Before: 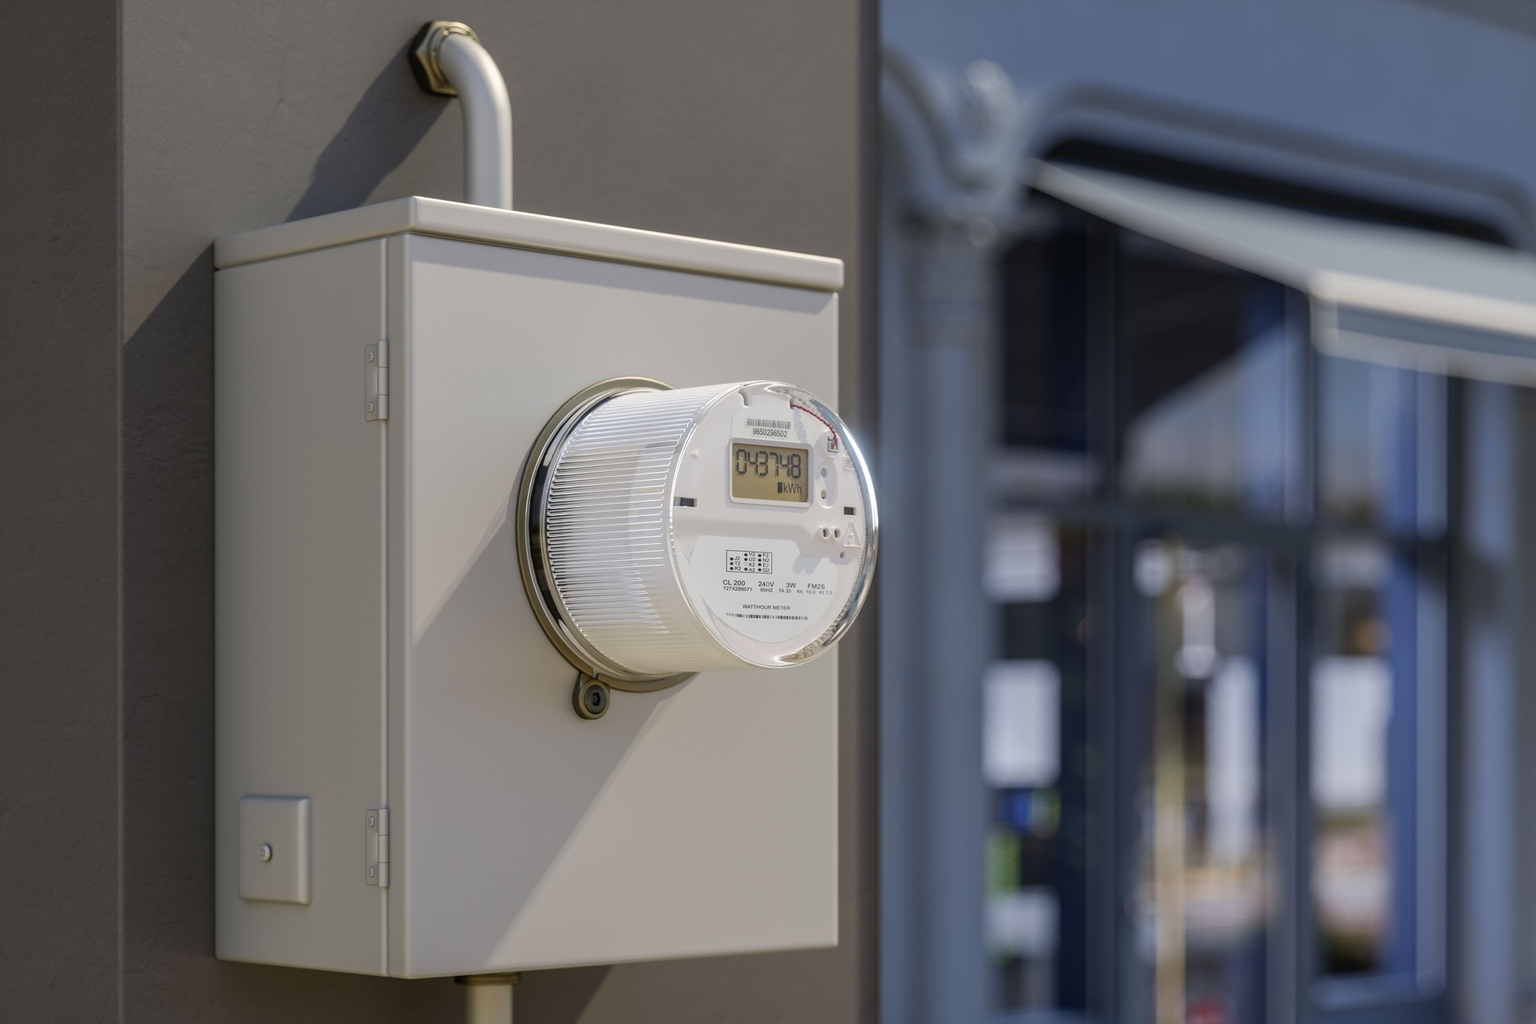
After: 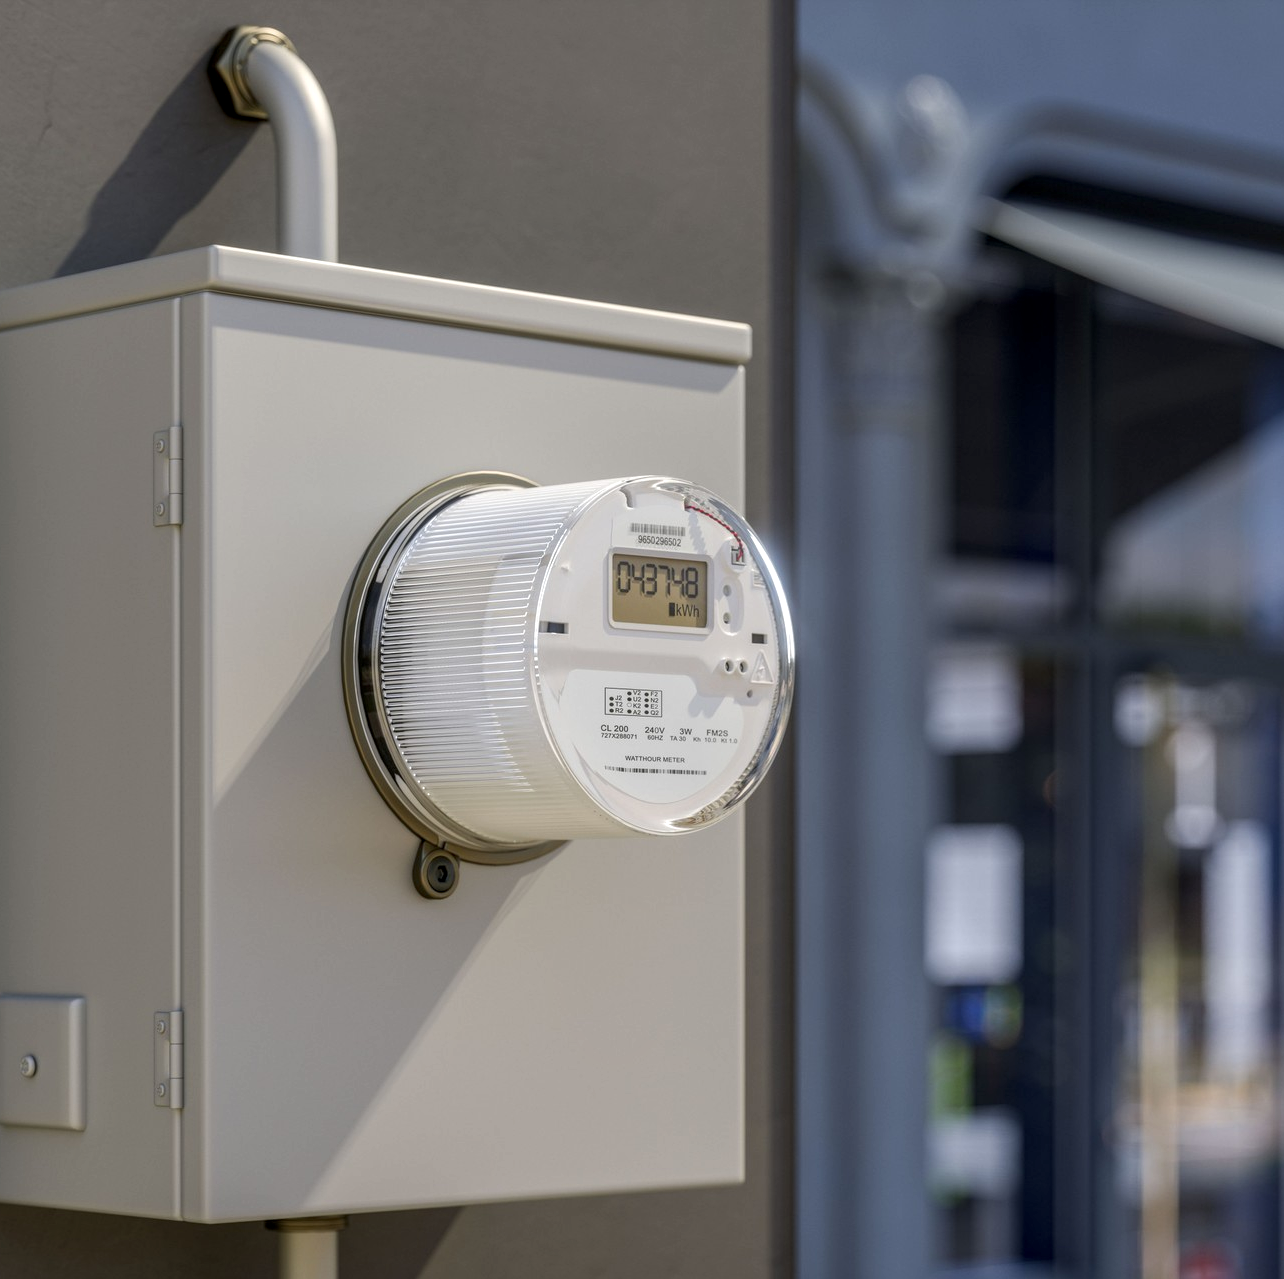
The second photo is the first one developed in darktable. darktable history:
local contrast: on, module defaults
crop and rotate: left 15.832%, right 17.254%
